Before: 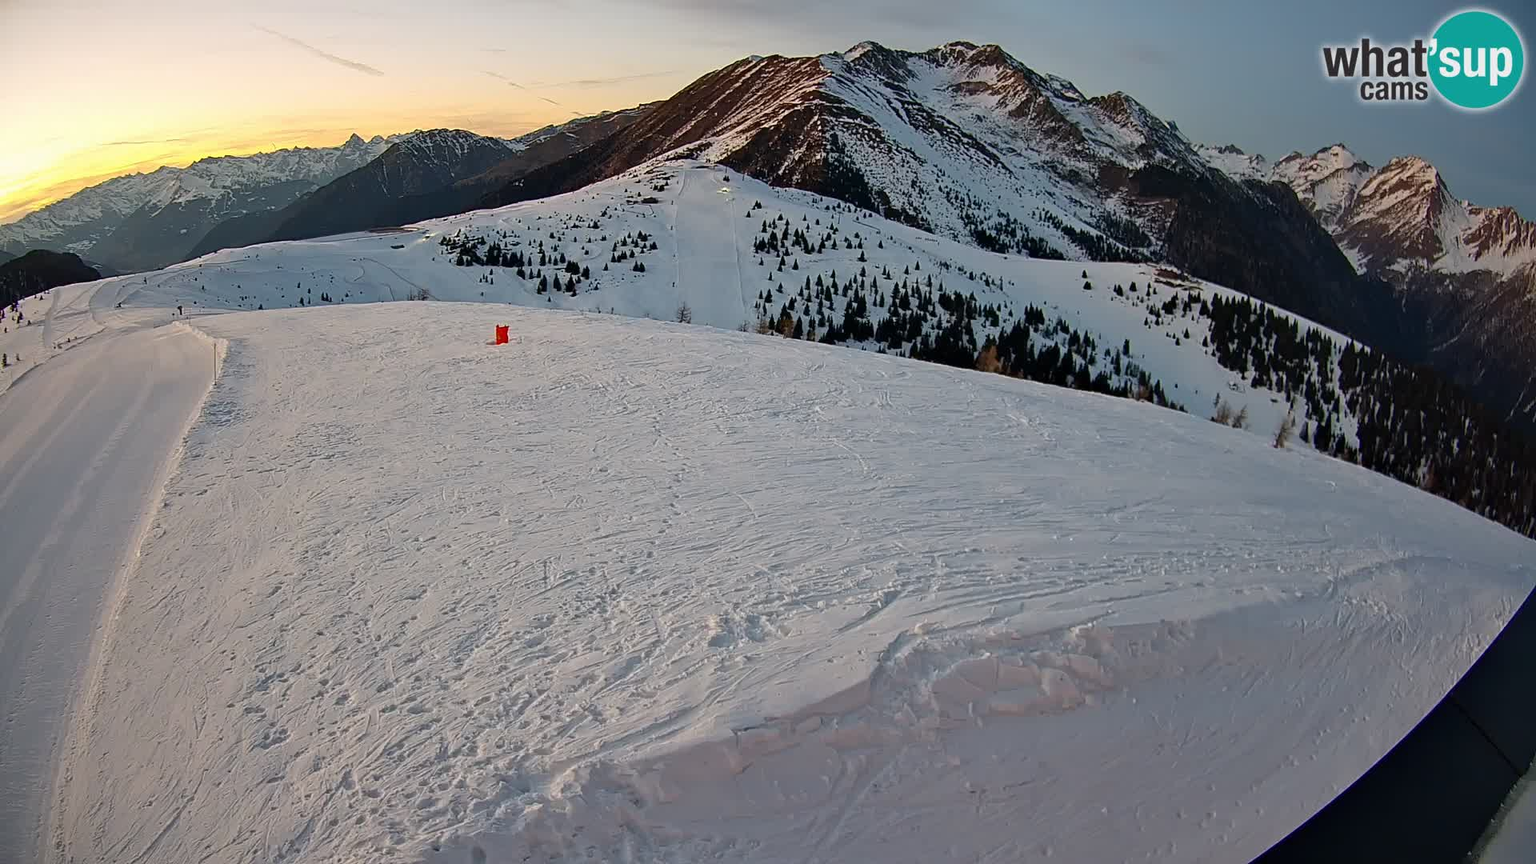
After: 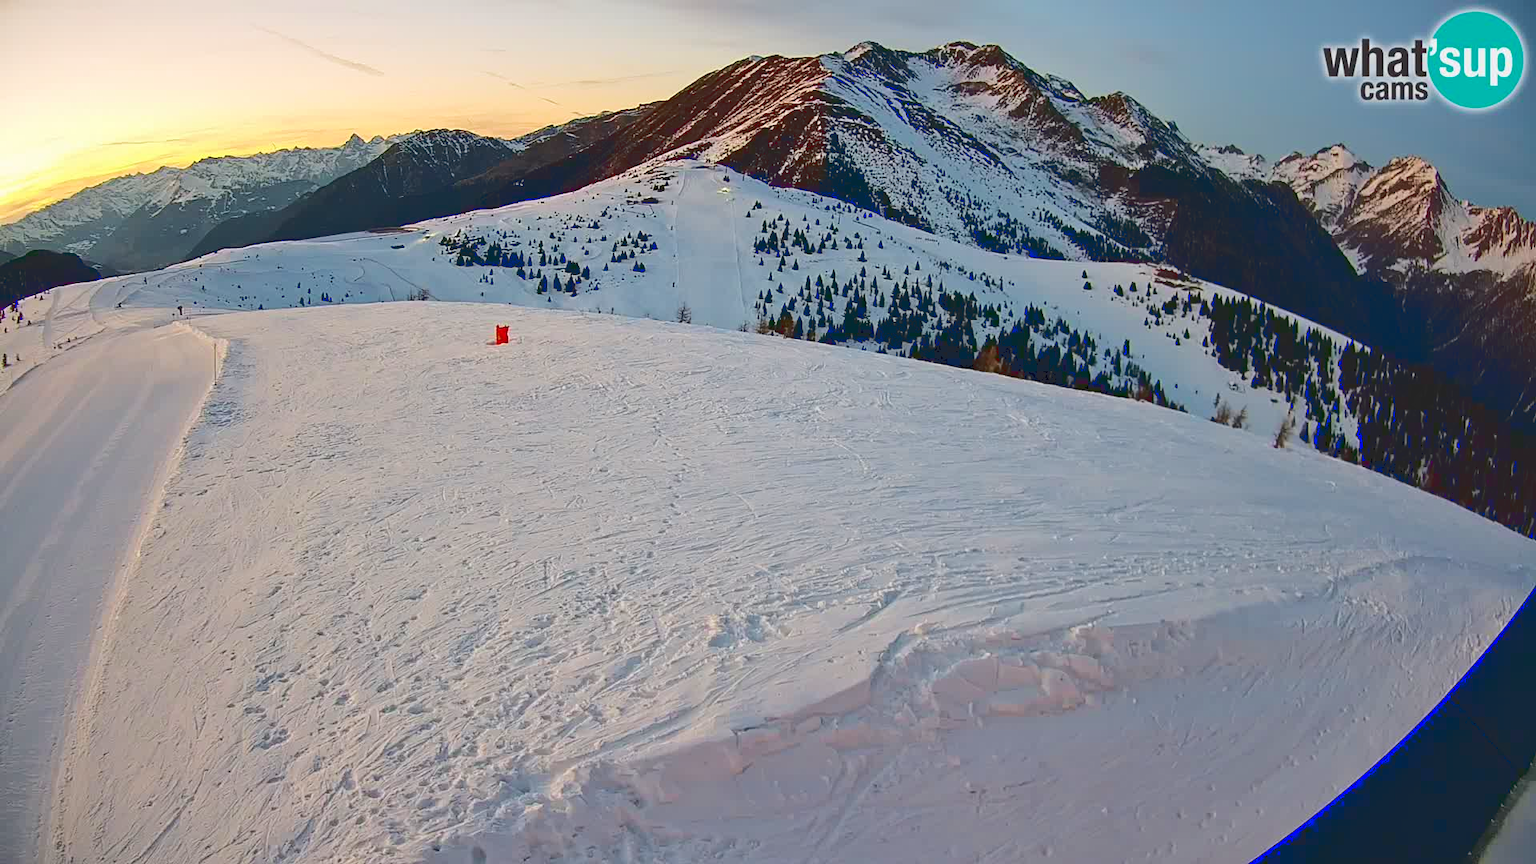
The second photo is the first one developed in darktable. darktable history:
tone curve: curves: ch0 [(0, 0) (0.003, 0.139) (0.011, 0.14) (0.025, 0.138) (0.044, 0.14) (0.069, 0.149) (0.1, 0.161) (0.136, 0.179) (0.177, 0.203) (0.224, 0.245) (0.277, 0.302) (0.335, 0.382) (0.399, 0.461) (0.468, 0.546) (0.543, 0.614) (0.623, 0.687) (0.709, 0.758) (0.801, 0.84) (0.898, 0.912) (1, 1)], color space Lab, linked channels, preserve colors none
velvia: on, module defaults
